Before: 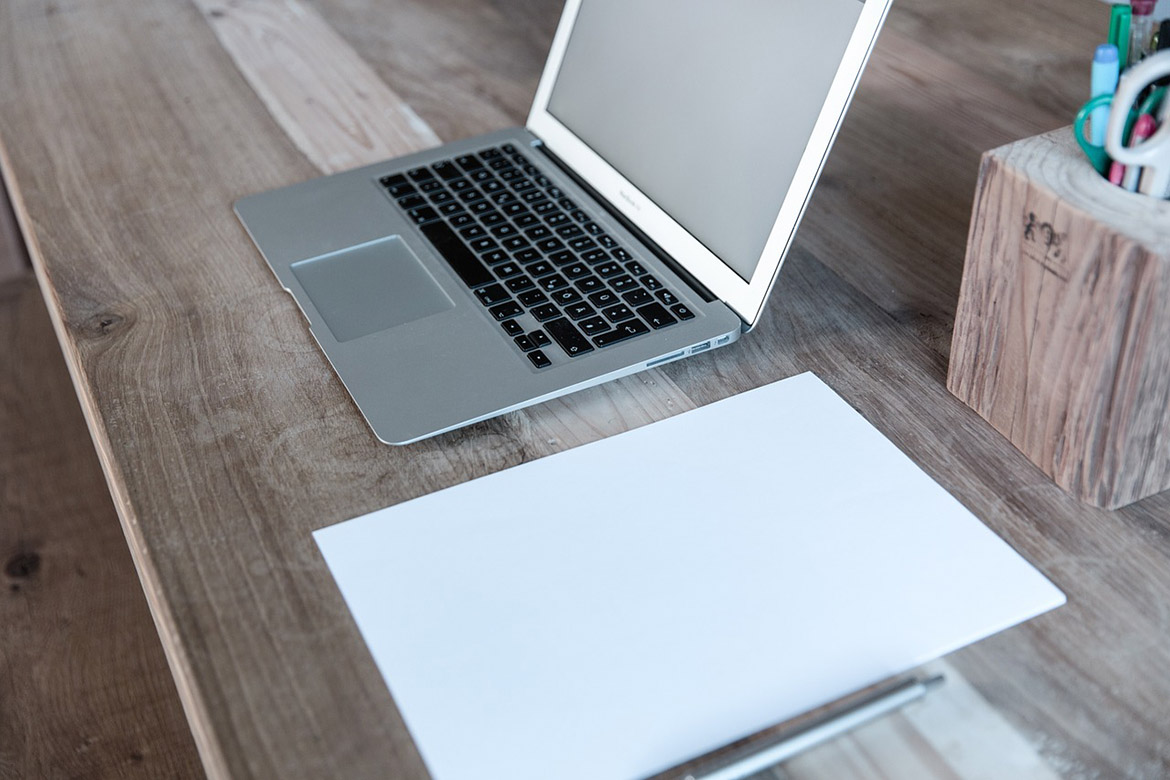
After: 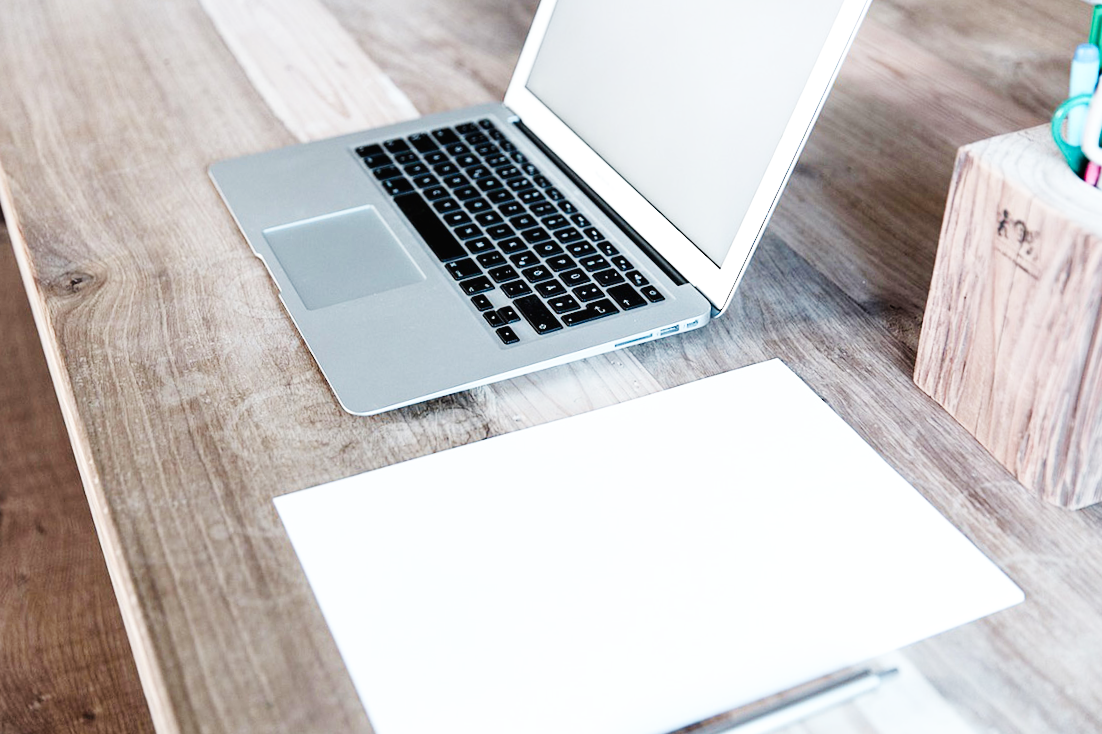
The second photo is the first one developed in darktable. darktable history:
base curve: curves: ch0 [(0, 0.003) (0.001, 0.002) (0.006, 0.004) (0.02, 0.022) (0.048, 0.086) (0.094, 0.234) (0.162, 0.431) (0.258, 0.629) (0.385, 0.8) (0.548, 0.918) (0.751, 0.988) (1, 1)], preserve colors none
crop and rotate: angle -2.38°
